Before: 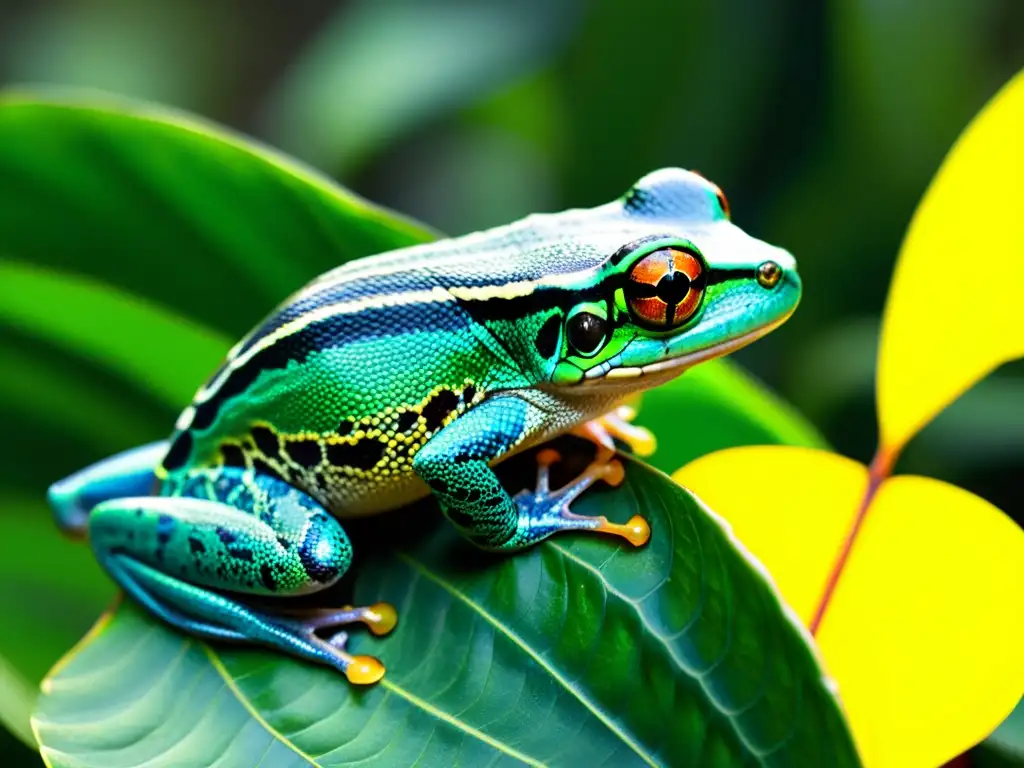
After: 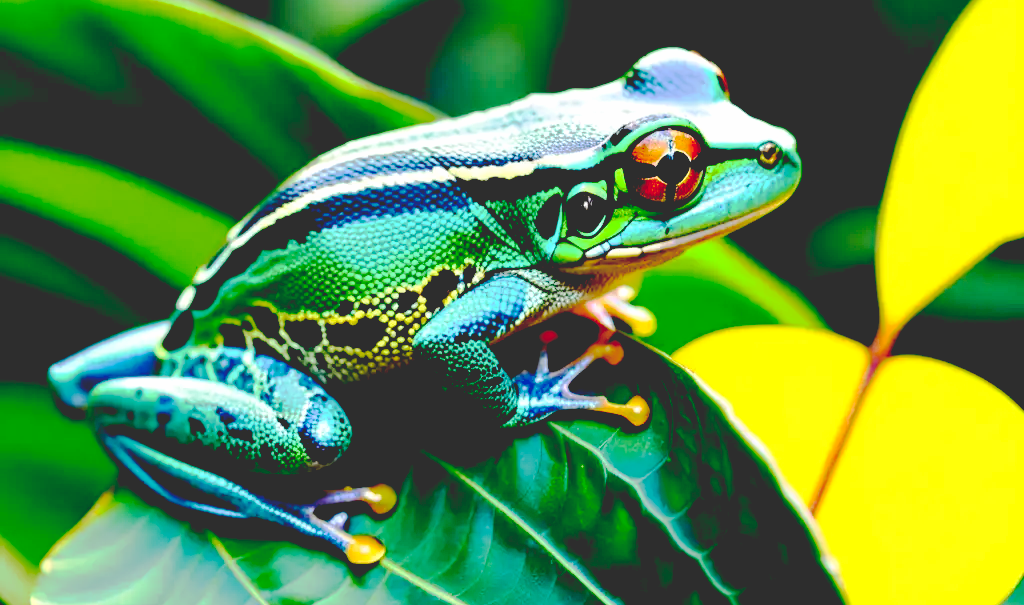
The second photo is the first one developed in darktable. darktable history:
crop and rotate: top 15.718%, bottom 5.448%
base curve: curves: ch0 [(0.065, 0.026) (0.236, 0.358) (0.53, 0.546) (0.777, 0.841) (0.924, 0.992)], preserve colors none
velvia: on, module defaults
